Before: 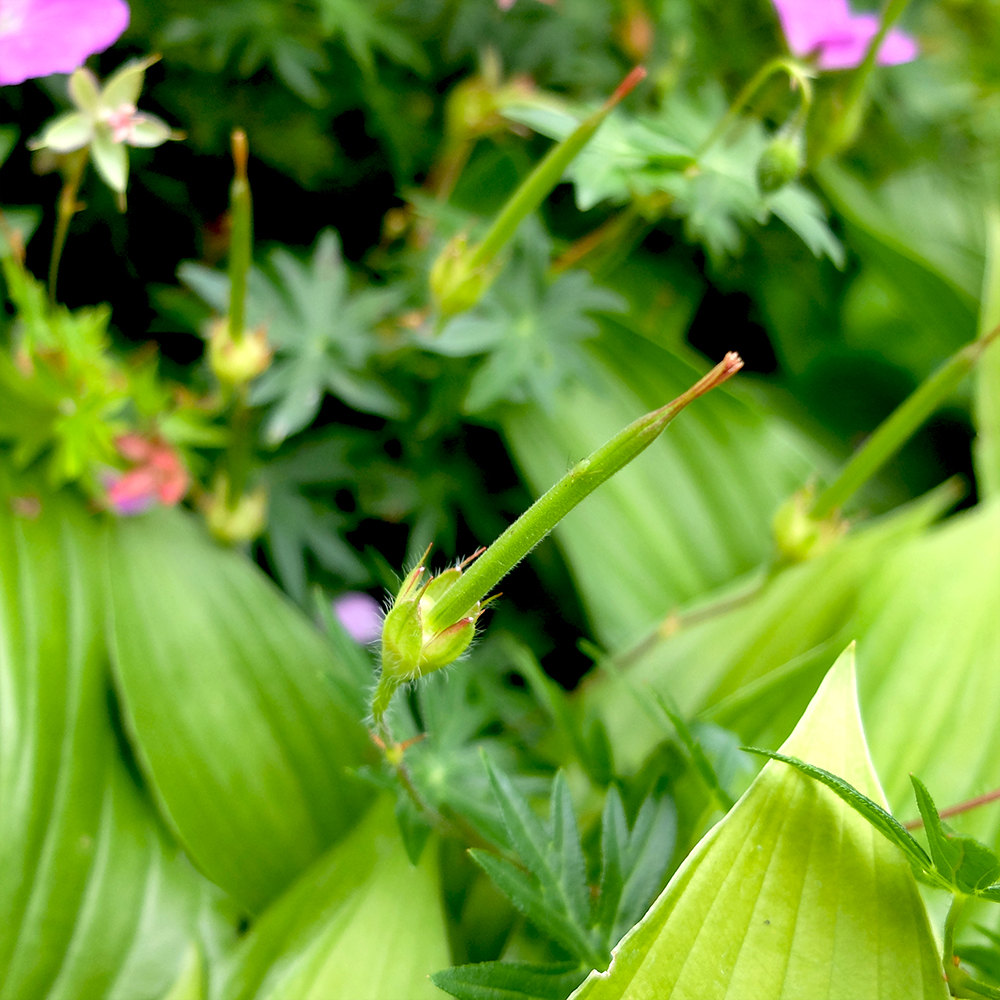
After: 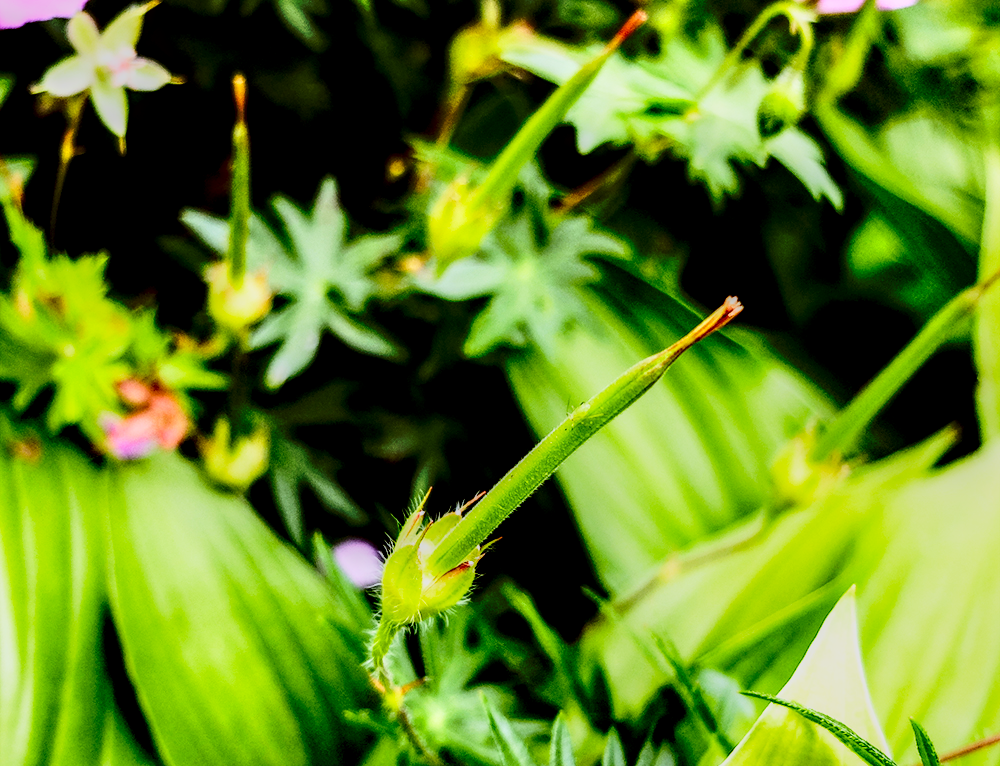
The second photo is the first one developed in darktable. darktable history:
tone equalizer: on, module defaults
crop: top 5.667%, bottom 17.637%
sigmoid: contrast 2, skew -0.2, preserve hue 0%, red attenuation 0.1, red rotation 0.035, green attenuation 0.1, green rotation -0.017, blue attenuation 0.15, blue rotation -0.052, base primaries Rec2020
color balance: lift [1, 1.011, 0.999, 0.989], gamma [1.109, 1.045, 1.039, 0.955], gain [0.917, 0.936, 0.952, 1.064], contrast 2.32%, contrast fulcrum 19%, output saturation 101%
local contrast: highlights 19%, detail 186%
shadows and highlights: radius 121.13, shadows 21.4, white point adjustment -9.72, highlights -14.39, soften with gaussian
contrast brightness saturation: contrast 0.39, brightness 0.1
tone curve: curves: ch0 [(0, 0) (0.003, 0.002) (0.011, 0.007) (0.025, 0.015) (0.044, 0.026) (0.069, 0.041) (0.1, 0.059) (0.136, 0.08) (0.177, 0.105) (0.224, 0.132) (0.277, 0.163) (0.335, 0.198) (0.399, 0.253) (0.468, 0.341) (0.543, 0.435) (0.623, 0.532) (0.709, 0.635) (0.801, 0.745) (0.898, 0.873) (1, 1)], preserve colors none
